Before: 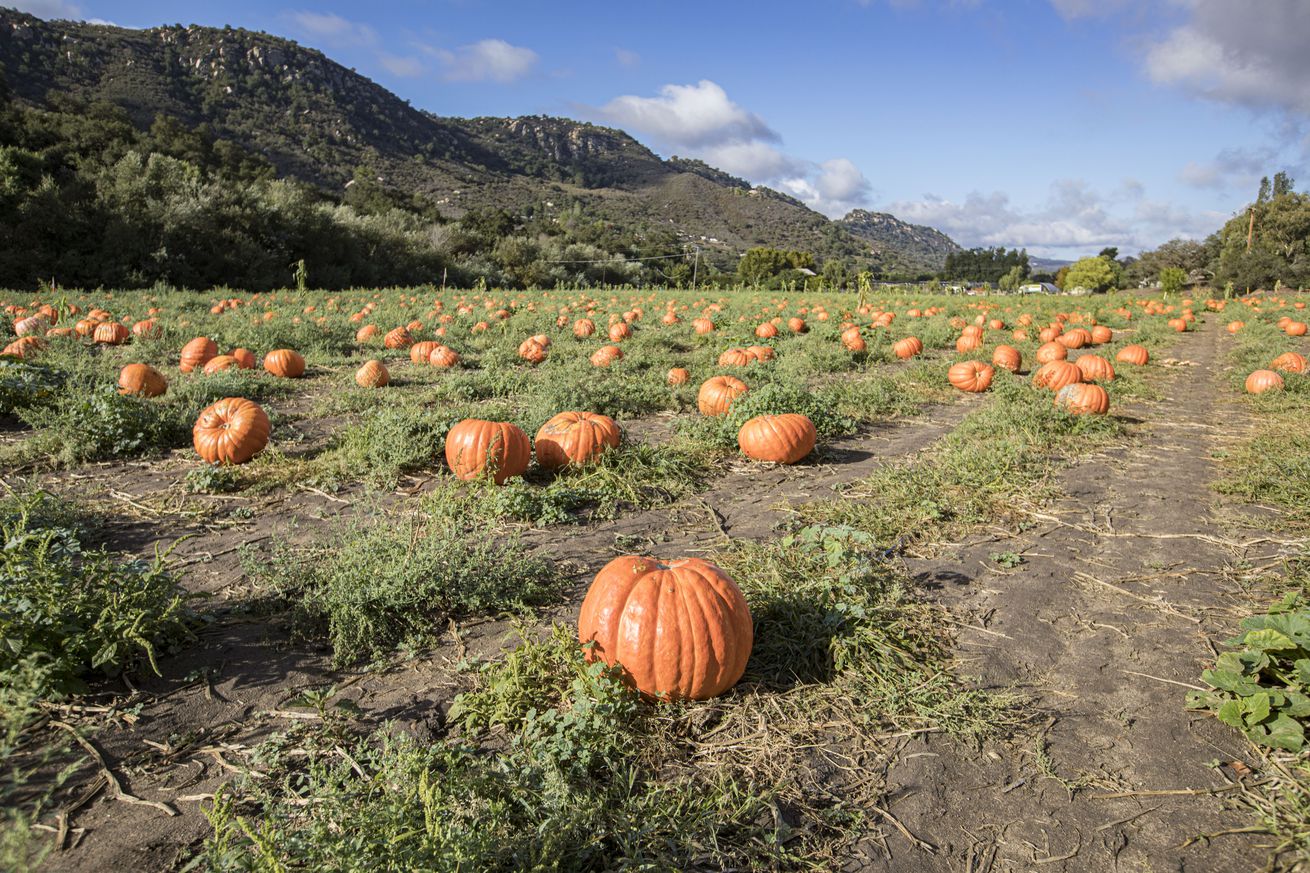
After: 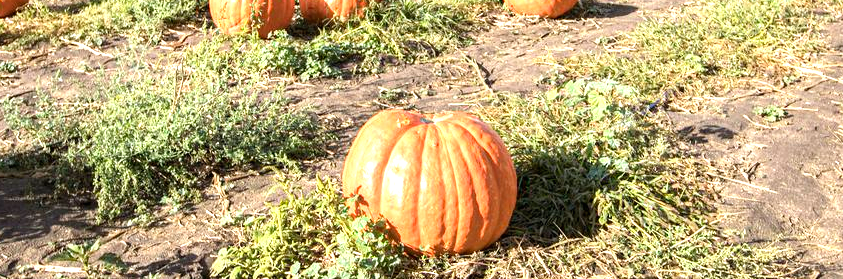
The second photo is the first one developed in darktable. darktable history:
crop: left 18.091%, top 51.13%, right 17.525%, bottom 16.85%
exposure: black level correction 0, exposure 1.2 EV, compensate exposure bias true, compensate highlight preservation false
